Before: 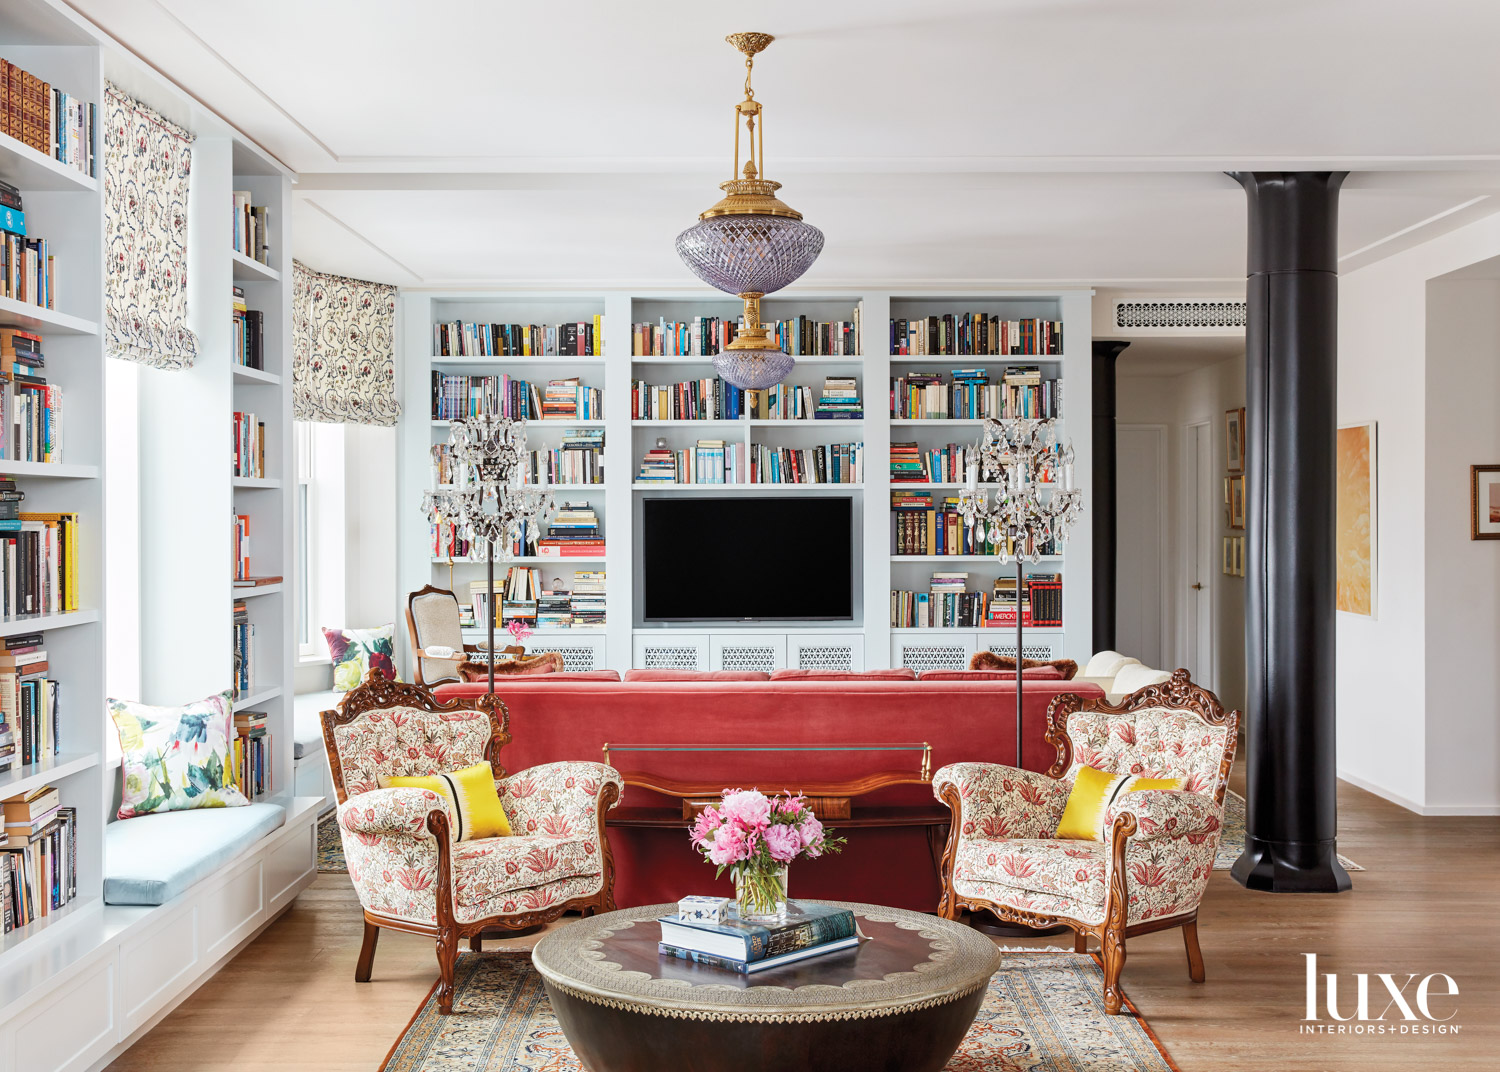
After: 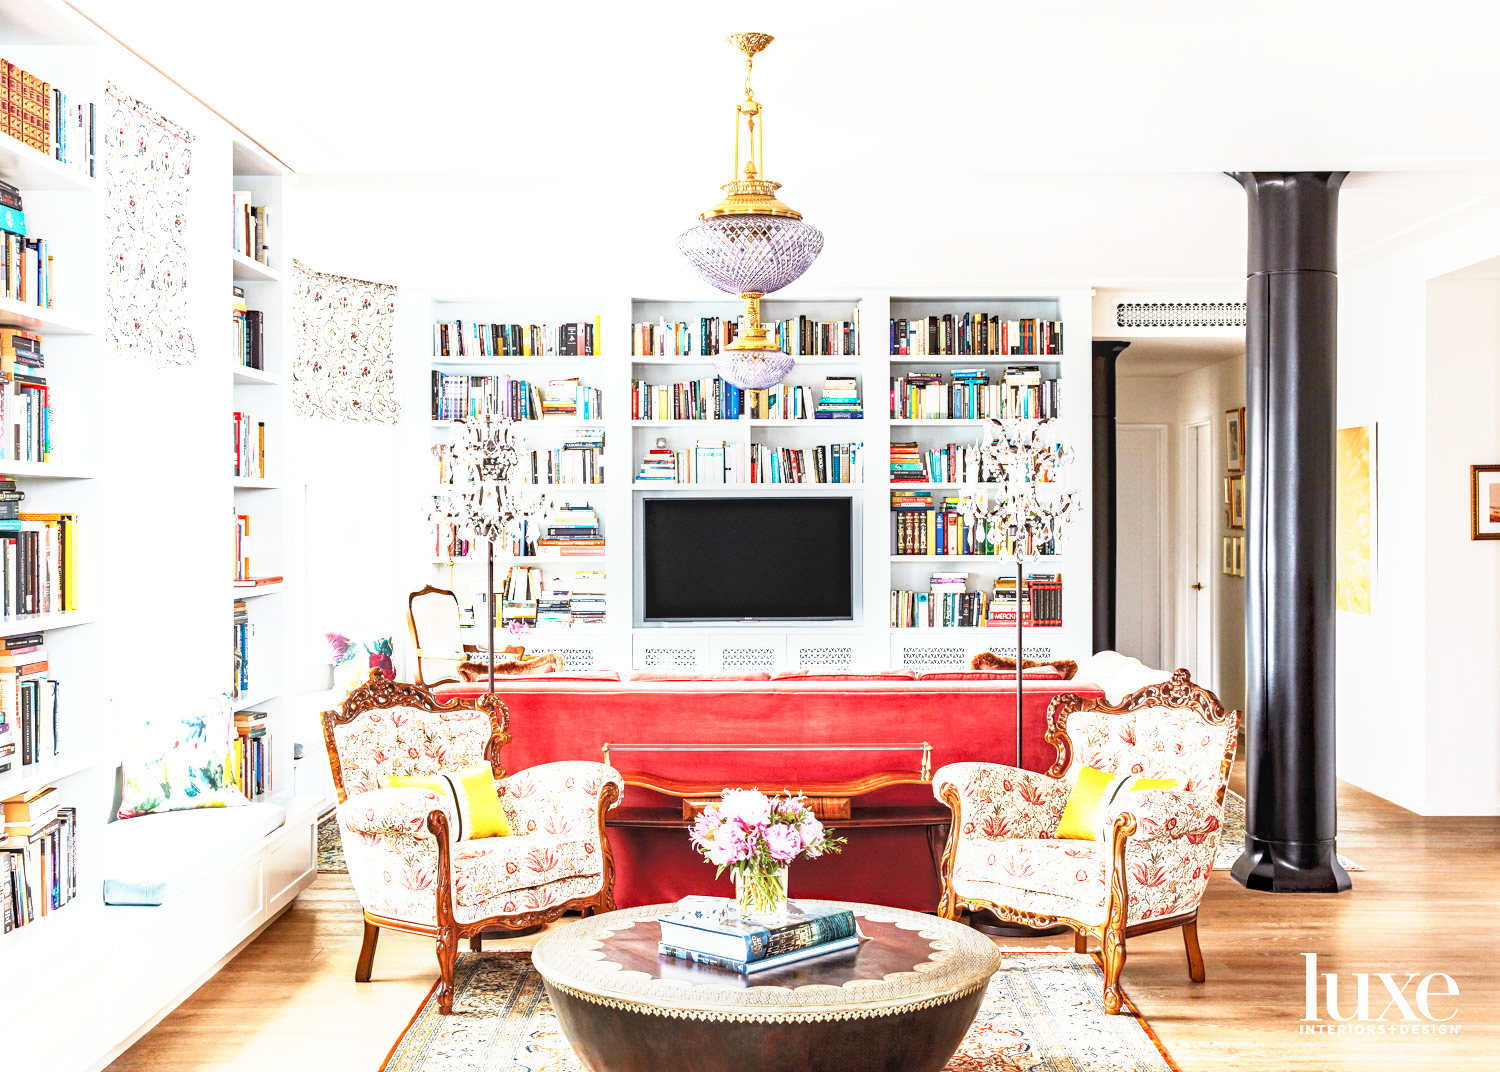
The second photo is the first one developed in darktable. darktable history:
tone equalizer: on, module defaults
haze removal: compatibility mode true, adaptive false
exposure: exposure 0.604 EV, compensate exposure bias true, compensate highlight preservation false
base curve: curves: ch0 [(0, 0) (0.495, 0.917) (1, 1)], preserve colors none
local contrast: on, module defaults
